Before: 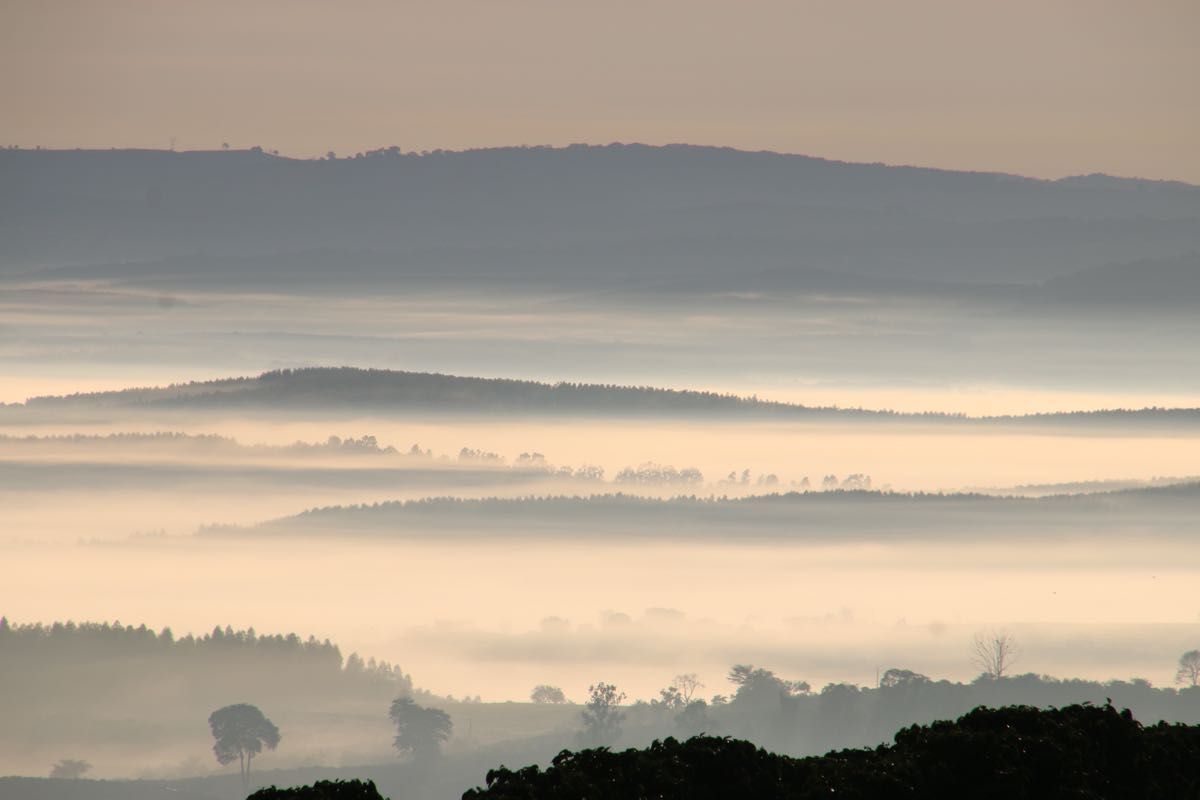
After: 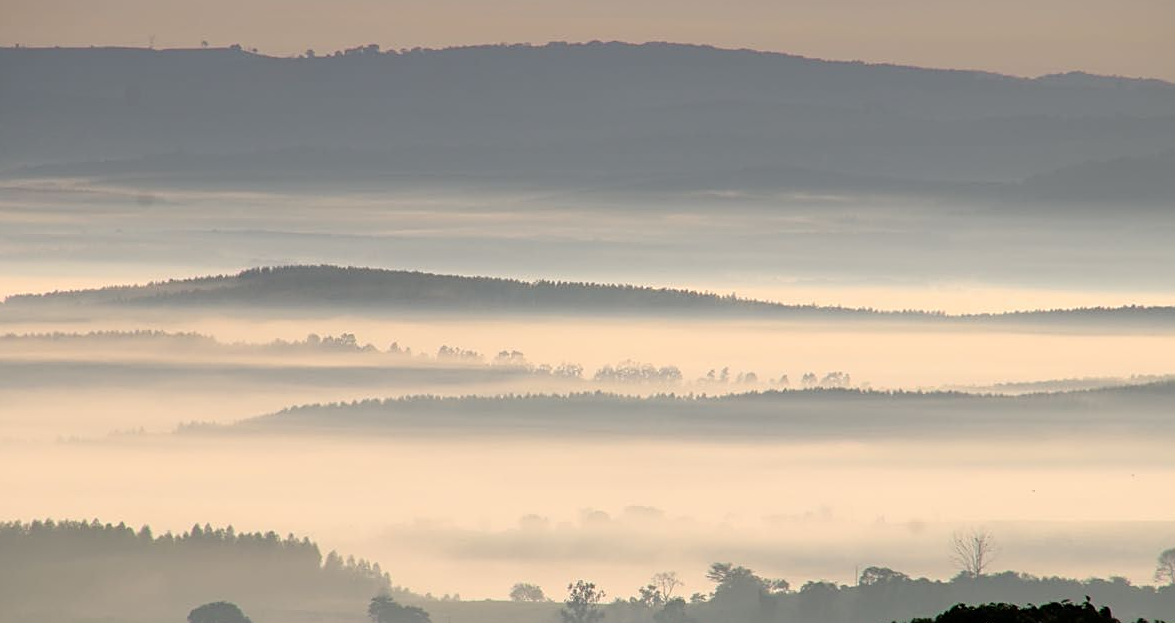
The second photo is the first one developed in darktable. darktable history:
crop and rotate: left 1.814%, top 12.818%, right 0.25%, bottom 9.225%
exposure: black level correction 0.001, compensate highlight preservation false
sharpen: on, module defaults
